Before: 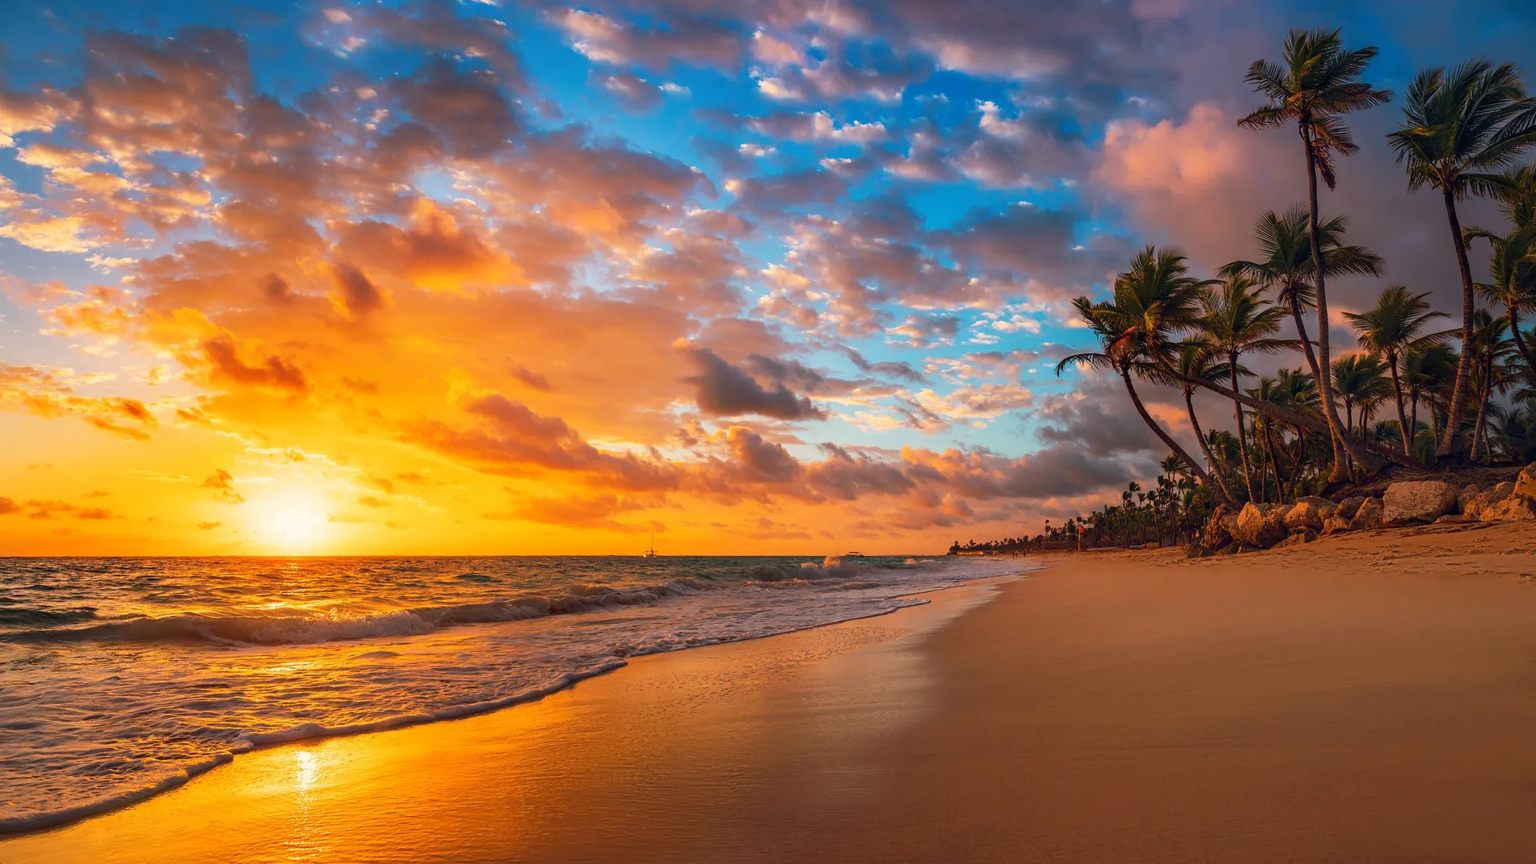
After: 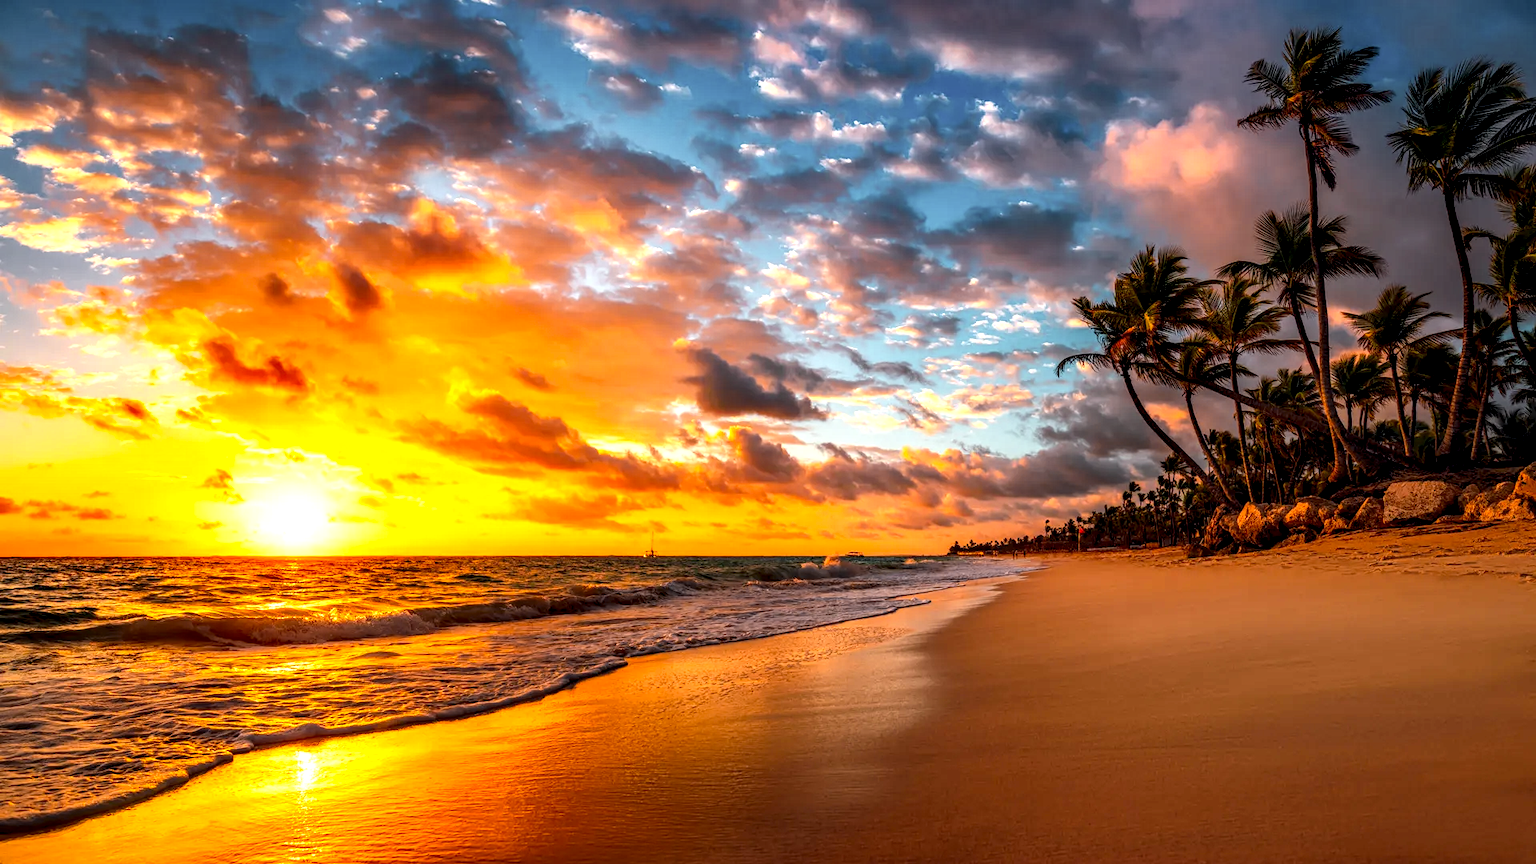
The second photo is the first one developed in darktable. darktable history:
local contrast: highlights 11%, shadows 36%, detail 183%, midtone range 0.478
color zones: curves: ch0 [(0, 0.511) (0.143, 0.531) (0.286, 0.56) (0.429, 0.5) (0.571, 0.5) (0.714, 0.5) (0.857, 0.5) (1, 0.5)]; ch1 [(0, 0.525) (0.143, 0.705) (0.286, 0.715) (0.429, 0.35) (0.571, 0.35) (0.714, 0.35) (0.857, 0.4) (1, 0.4)]; ch2 [(0, 0.572) (0.143, 0.512) (0.286, 0.473) (0.429, 0.45) (0.571, 0.5) (0.714, 0.5) (0.857, 0.518) (1, 0.518)]
